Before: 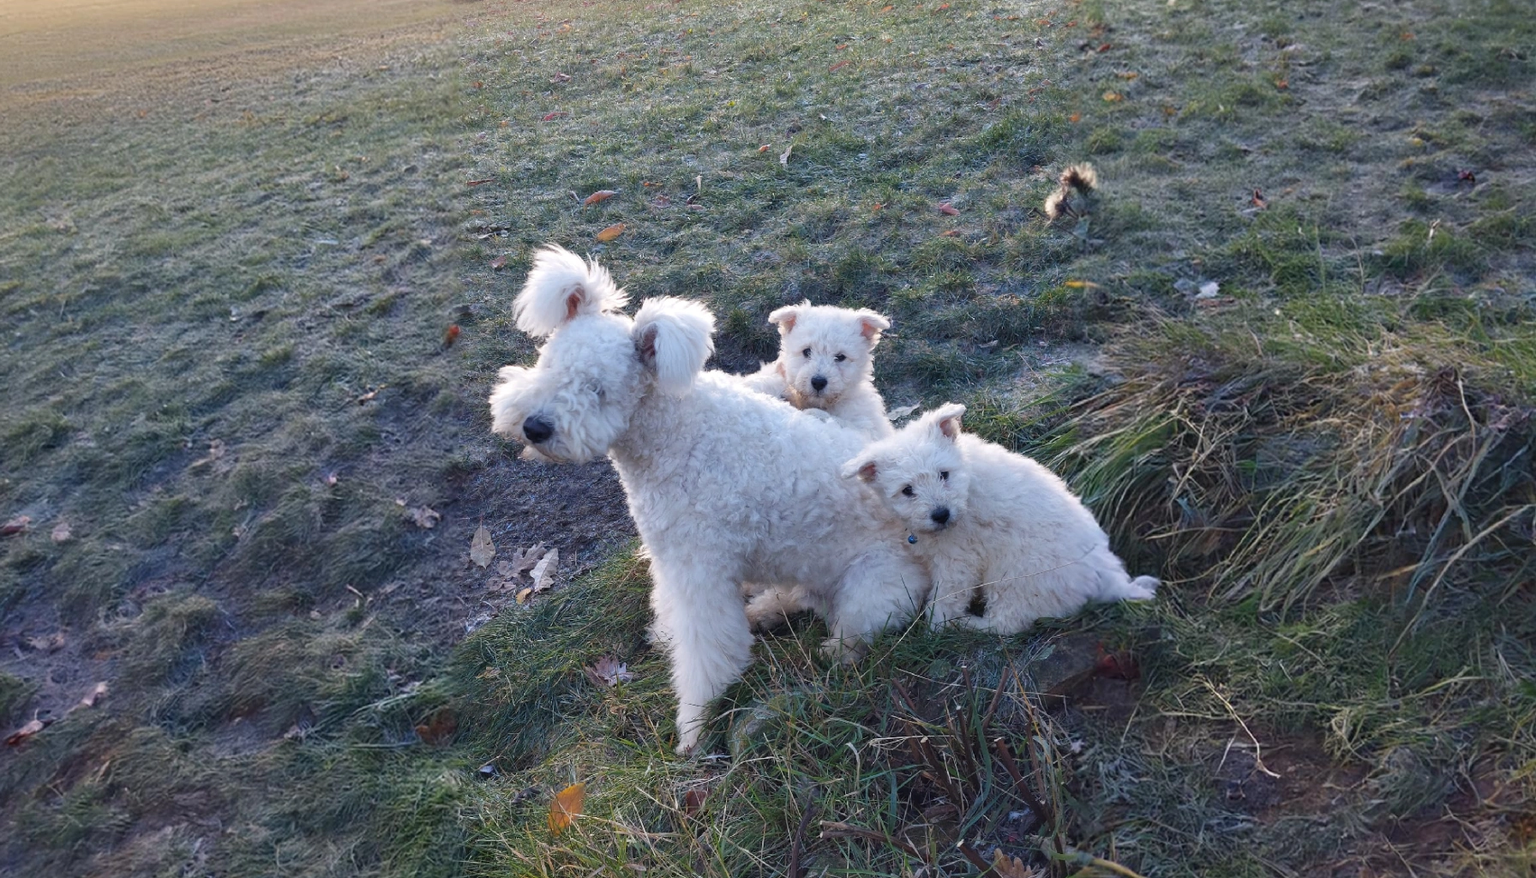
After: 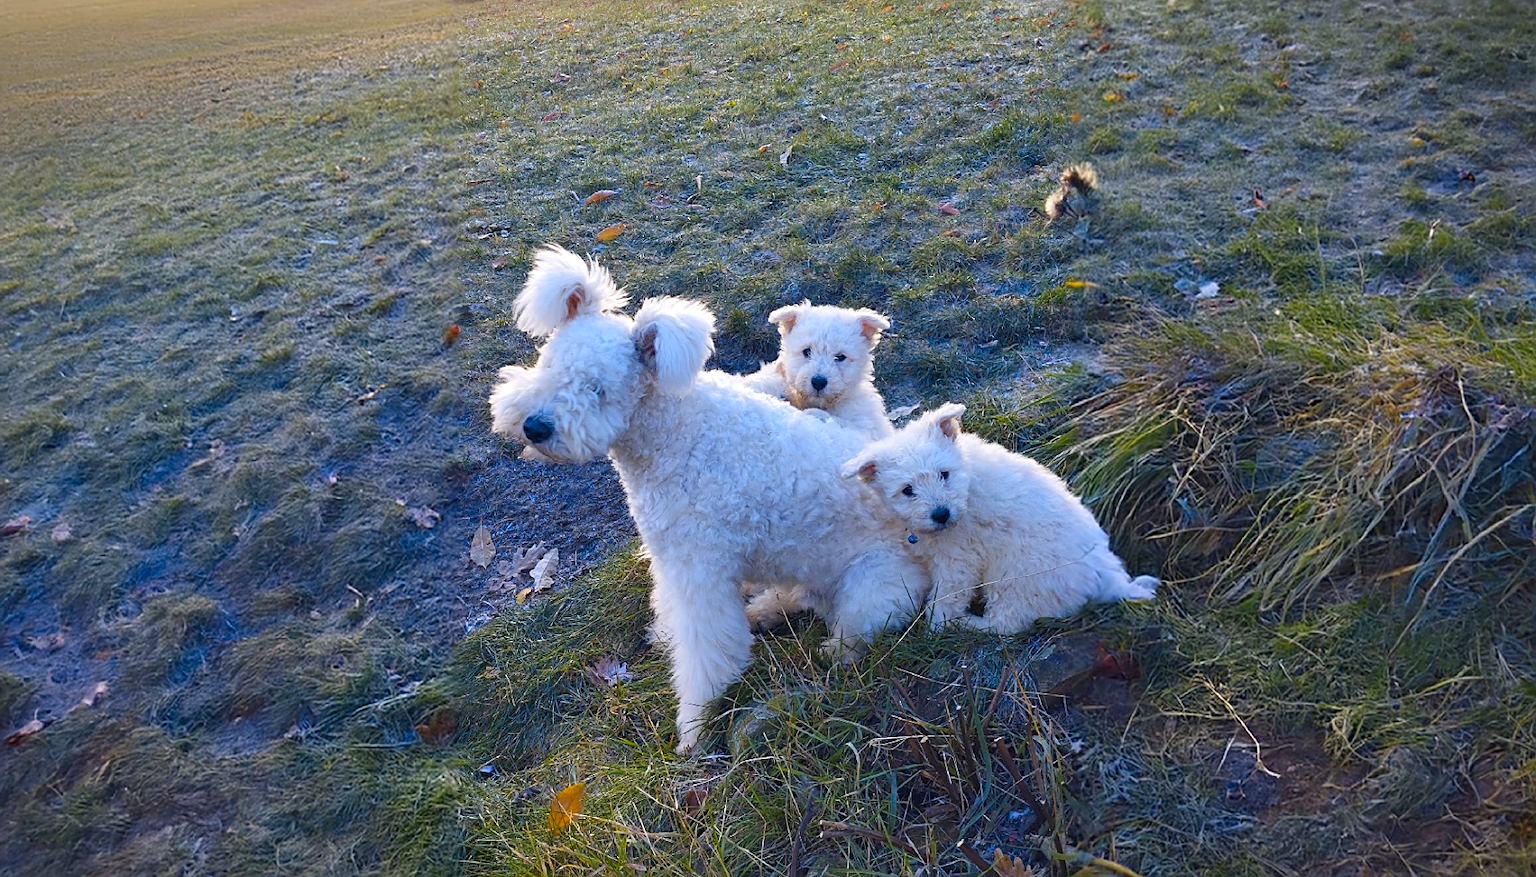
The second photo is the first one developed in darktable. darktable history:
sharpen: on, module defaults
vignetting: fall-off start 100%, fall-off radius 64.94%, automatic ratio true, unbound false
color contrast: green-magenta contrast 1.12, blue-yellow contrast 1.95, unbound 0
